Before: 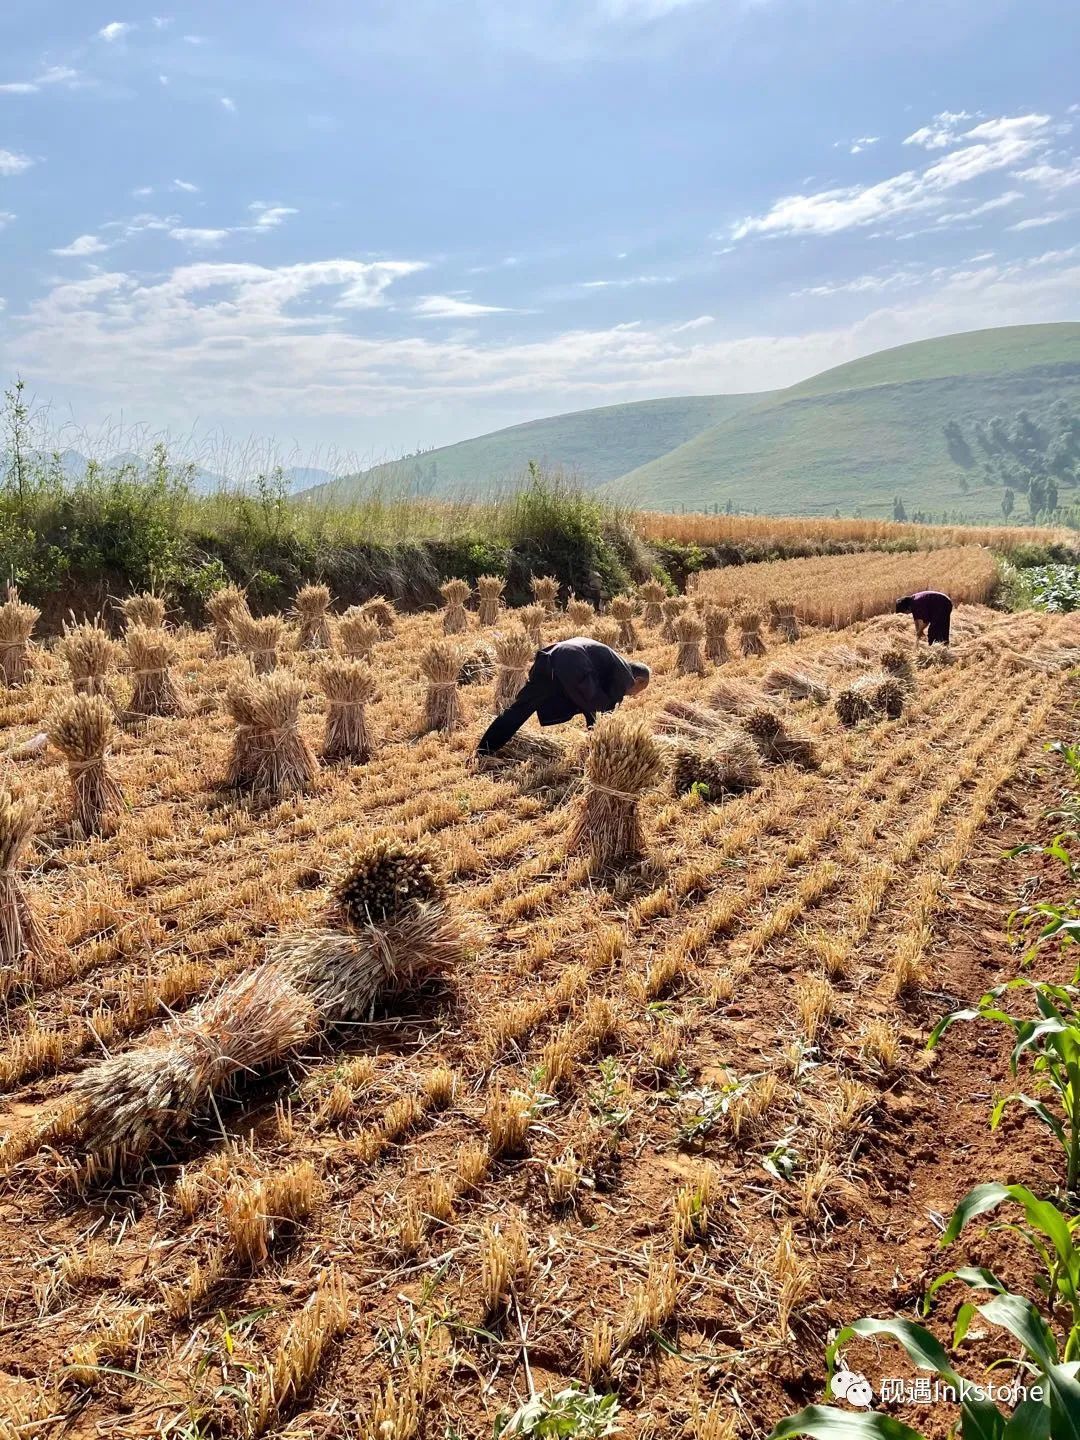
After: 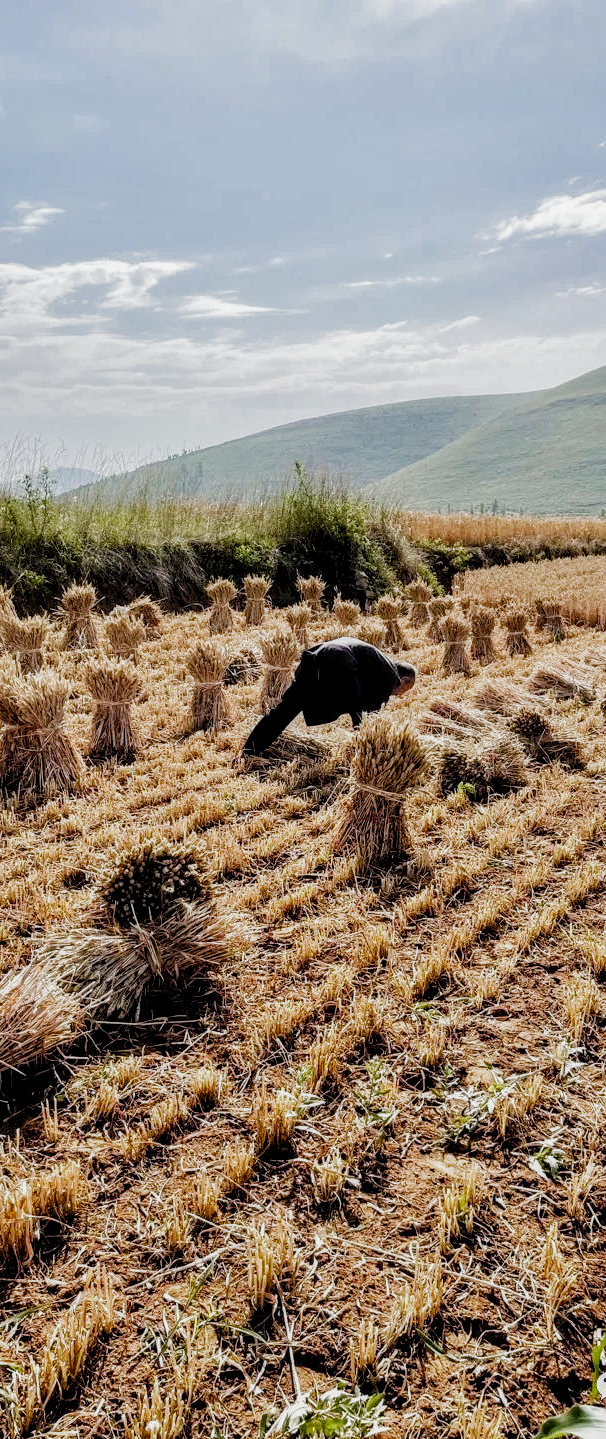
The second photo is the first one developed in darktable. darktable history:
filmic rgb: black relative exposure -4.92 EV, white relative exposure 2.83 EV, hardness 3.72, preserve chrominance no, color science v5 (2021), contrast in shadows safe, contrast in highlights safe
crop: left 21.692%, right 22.147%, bottom 0.01%
shadows and highlights: shadows 20.32, highlights -19.39, soften with gaussian
local contrast: detail 130%
